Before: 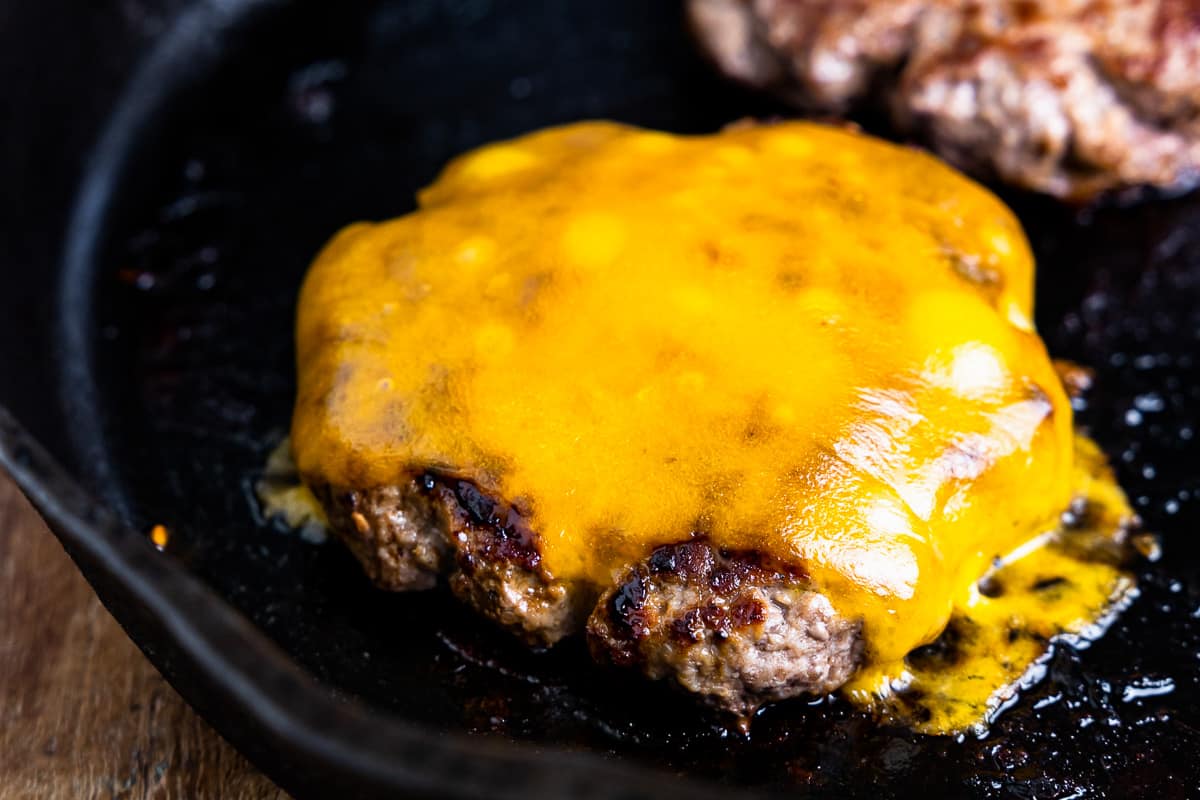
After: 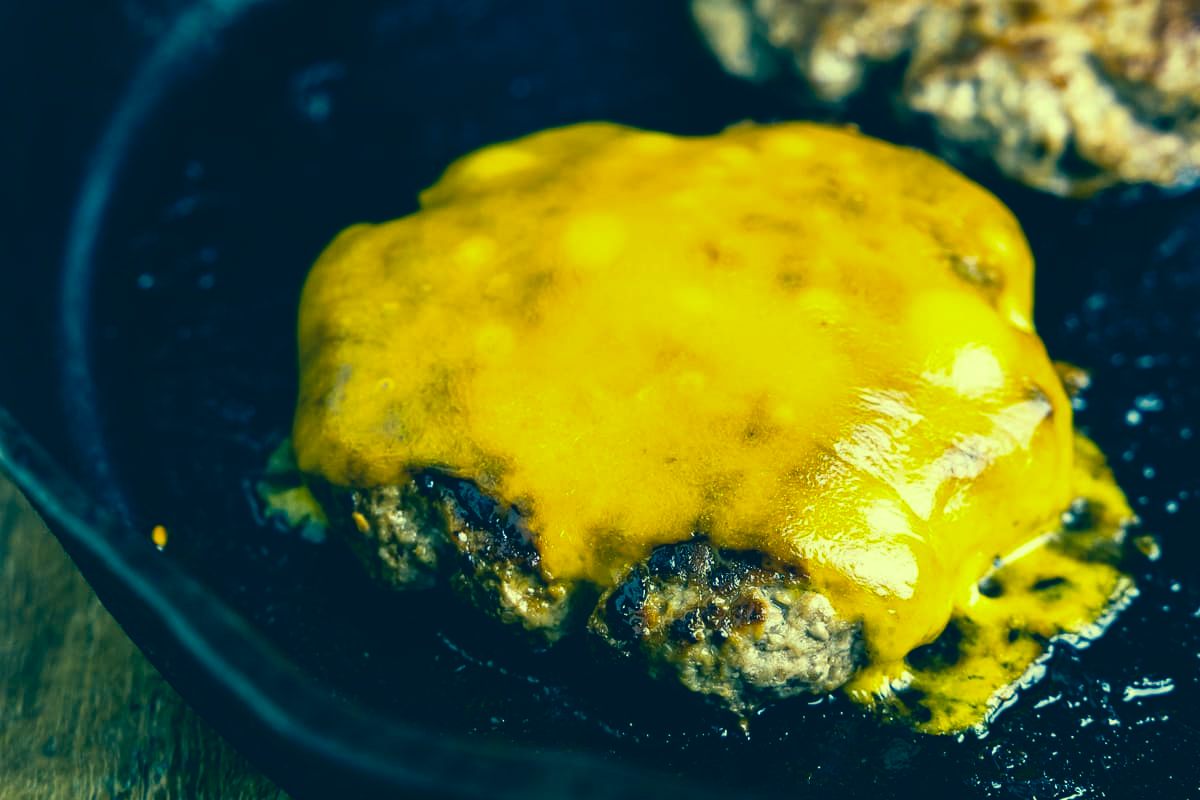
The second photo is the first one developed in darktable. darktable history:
color correction: highlights a* -15.52, highlights b* 39.61, shadows a* -39.44, shadows b* -26.73
